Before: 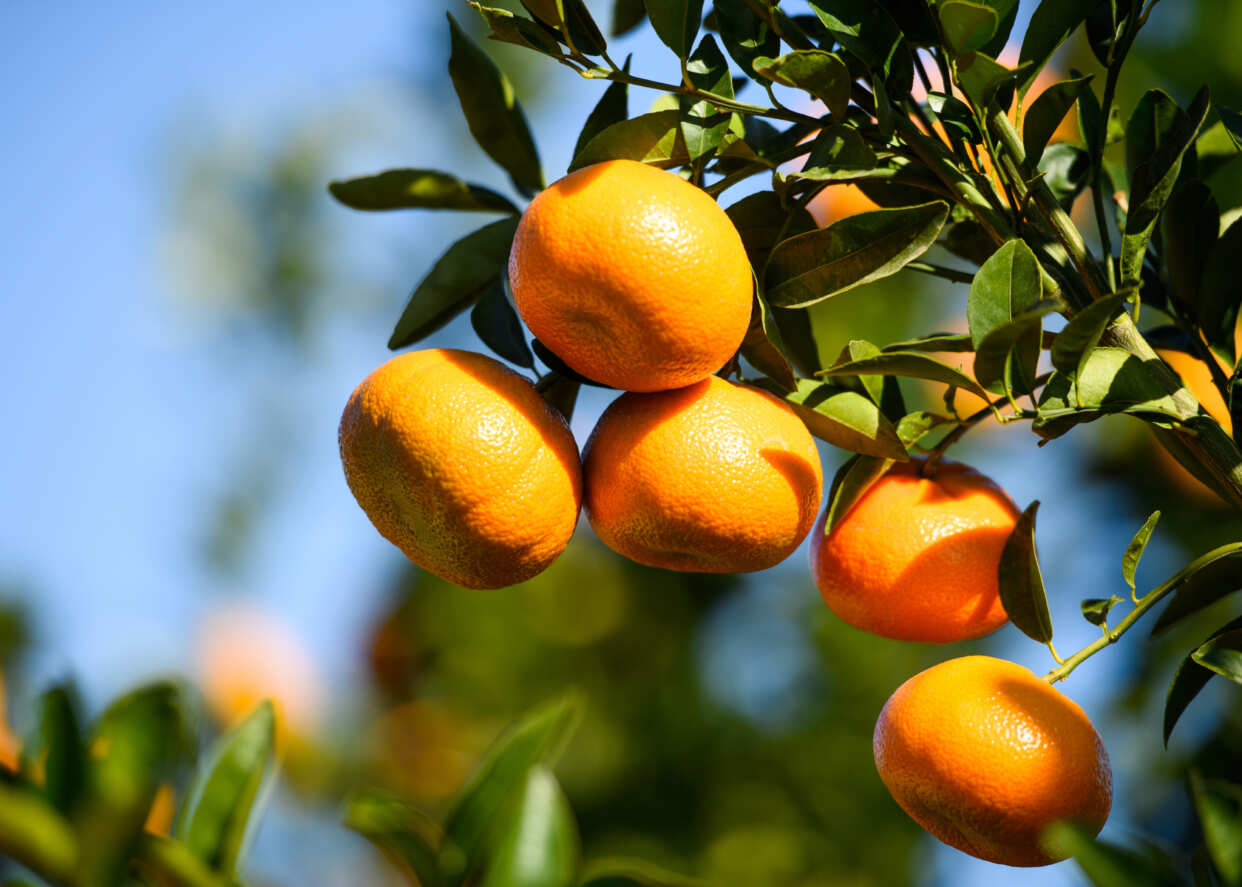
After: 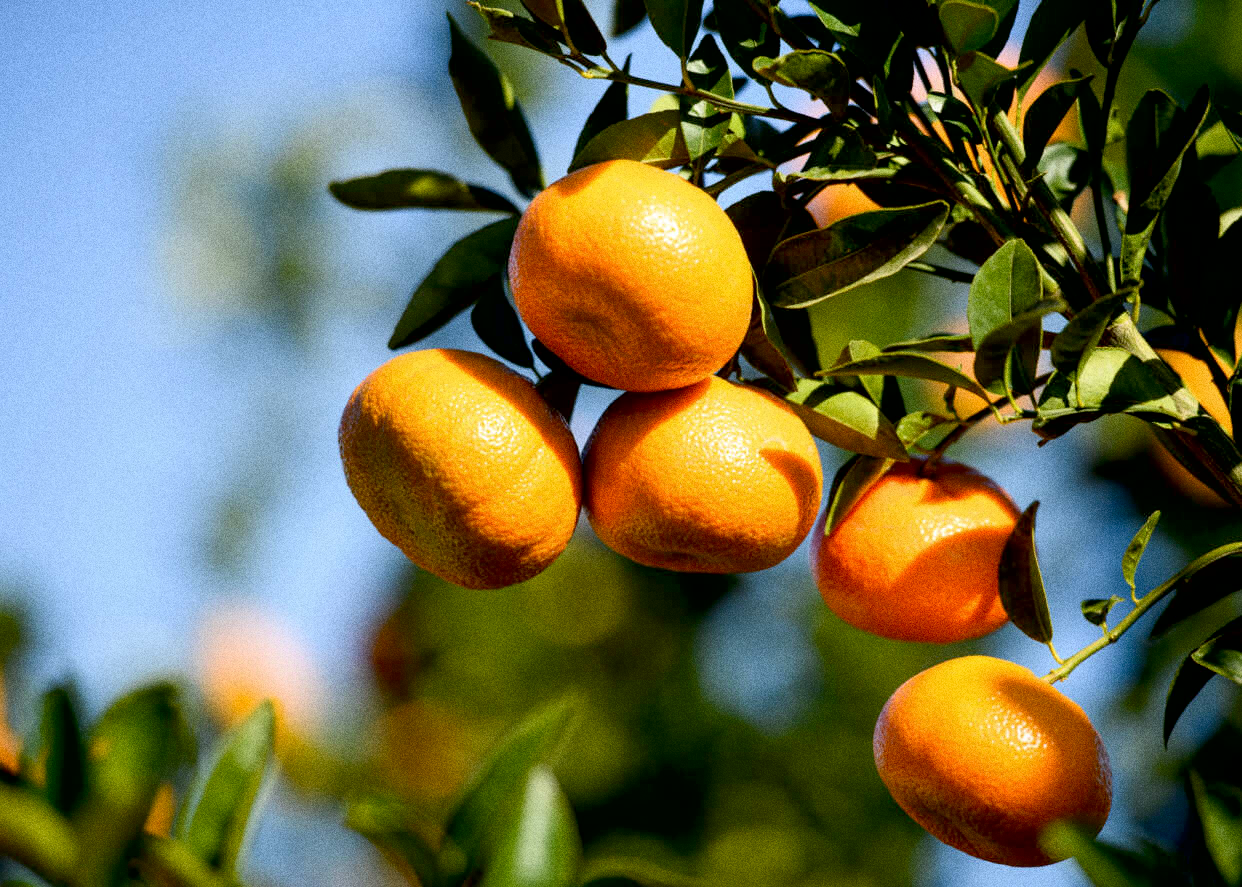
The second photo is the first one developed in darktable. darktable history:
contrast brightness saturation: saturation -0.05
exposure: black level correction 0.01, exposure 0.014 EV, compensate highlight preservation false
grain: coarseness 0.09 ISO, strength 40%
